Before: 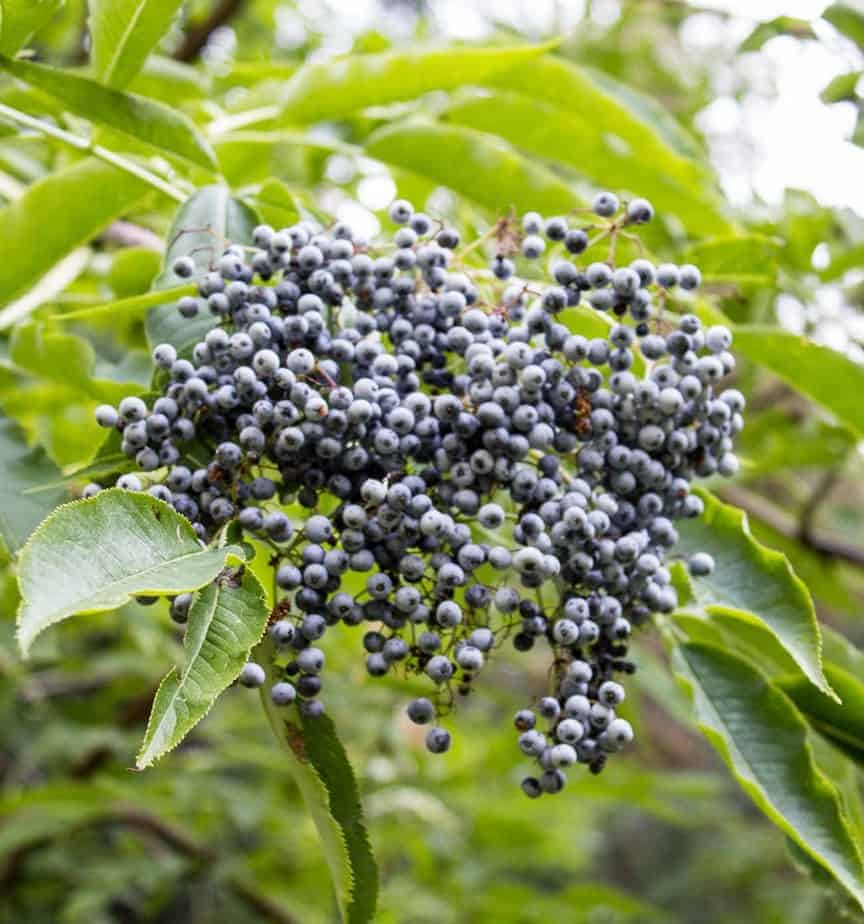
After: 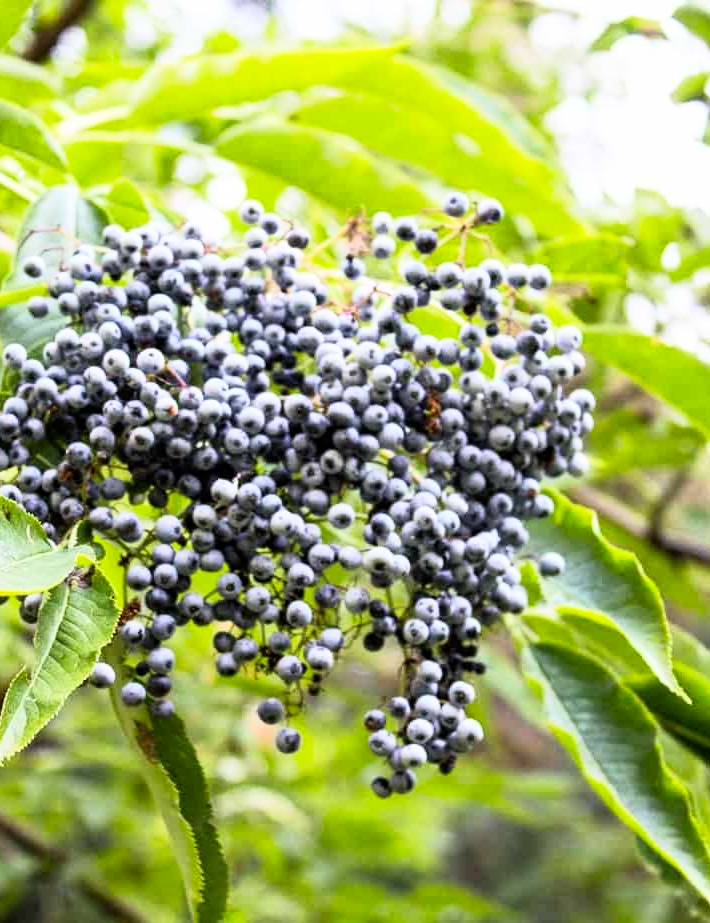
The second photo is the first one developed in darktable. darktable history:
color correction: highlights b* 0.053, saturation 1.11
crop: left 17.455%, bottom 0.038%
base curve: curves: ch0 [(0, 0) (0.005, 0.002) (0.193, 0.295) (0.399, 0.664) (0.75, 0.928) (1, 1)]
